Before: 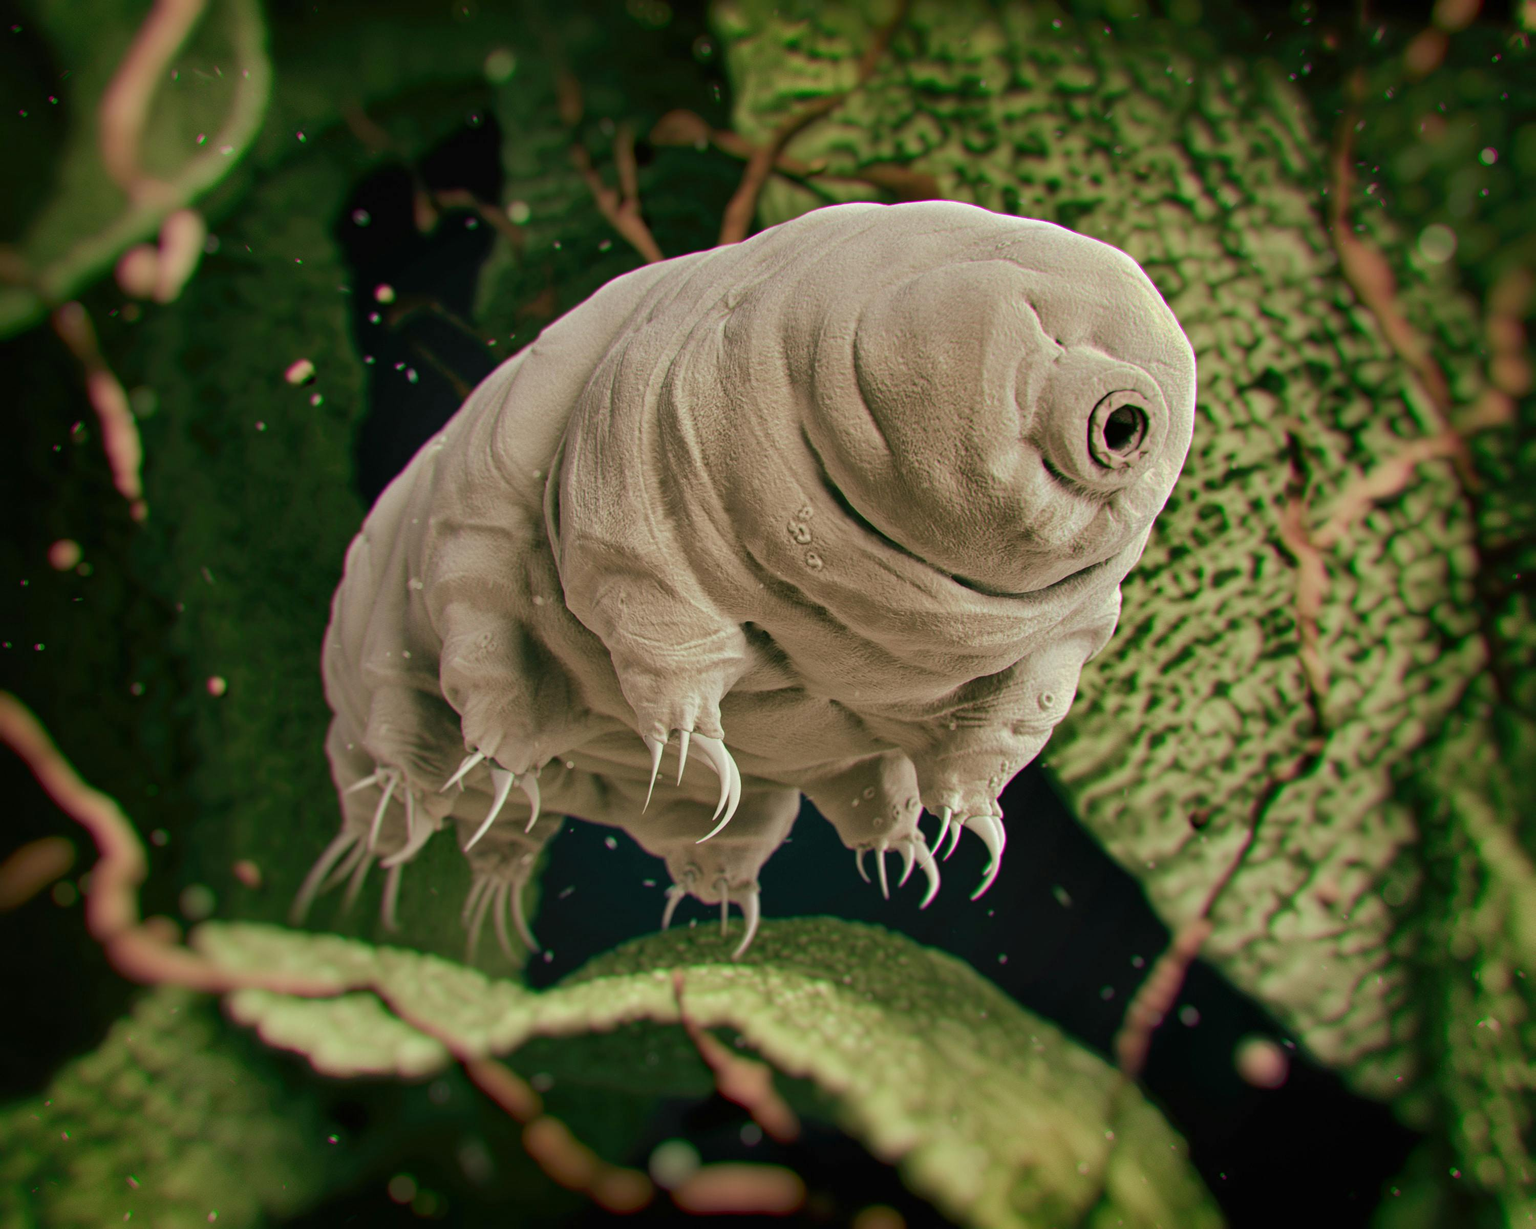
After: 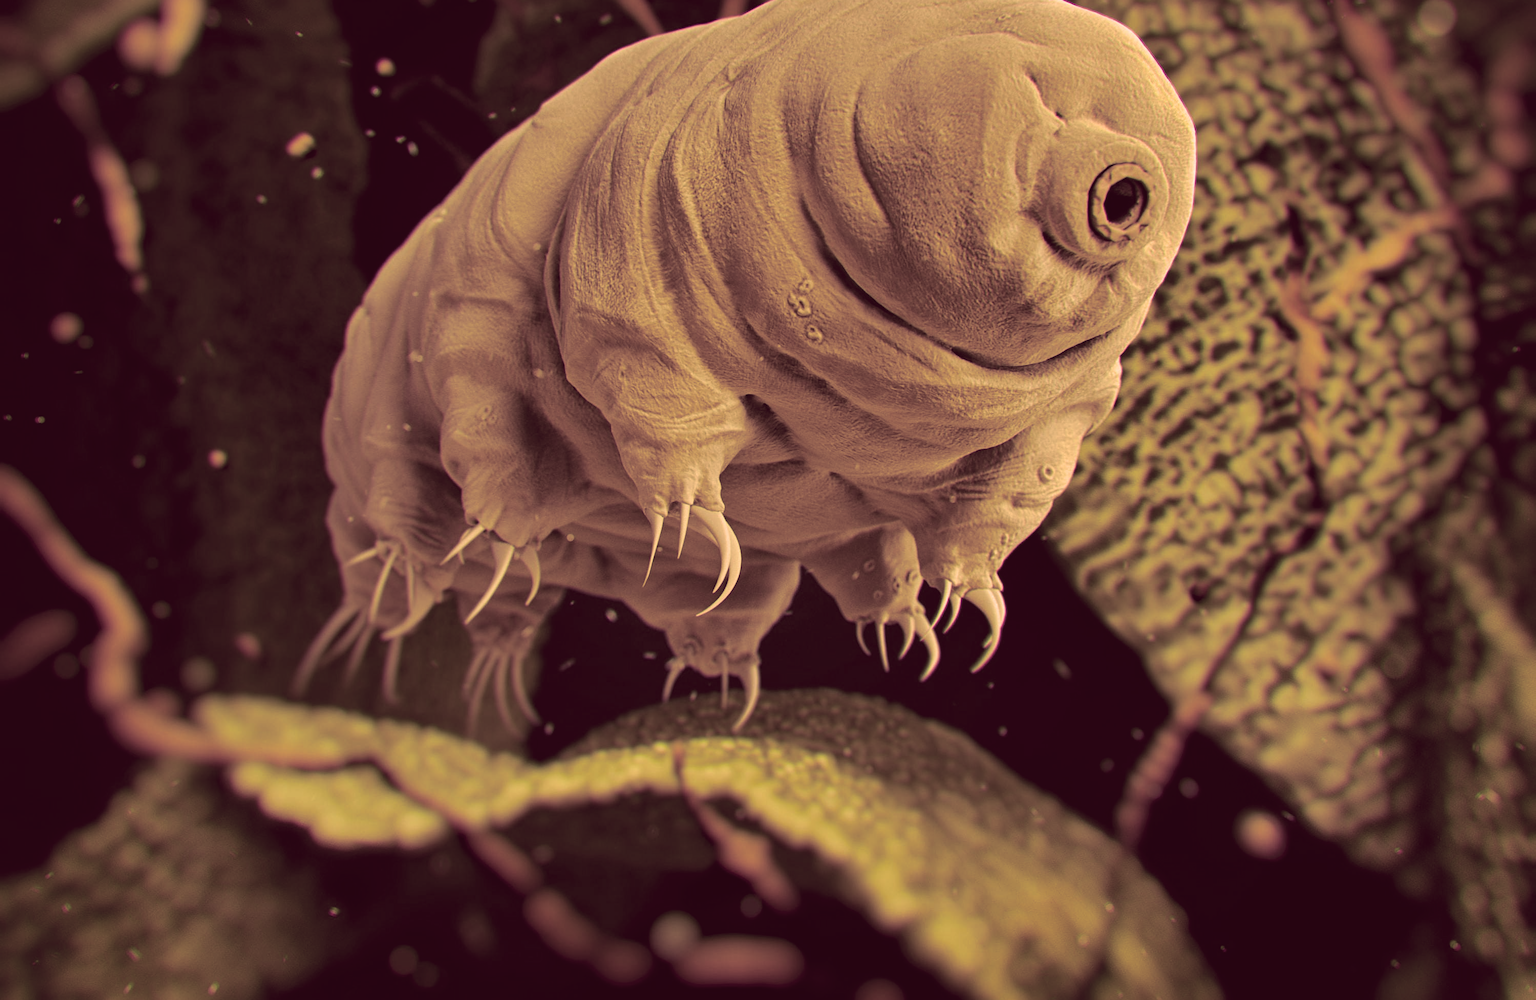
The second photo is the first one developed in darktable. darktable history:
sharpen: amount 0.2
color correction: highlights a* 40, highlights b* 40, saturation 0.69
exposure: black level correction 0, compensate exposure bias true, compensate highlight preservation false
crop and rotate: top 18.507%
split-toning: shadows › hue 316.8°, shadows › saturation 0.47, highlights › hue 201.6°, highlights › saturation 0, balance -41.97, compress 28.01%
color balance: lift [1, 1.015, 0.987, 0.985], gamma [1, 0.959, 1.042, 0.958], gain [0.927, 0.938, 1.072, 0.928], contrast 1.5%
